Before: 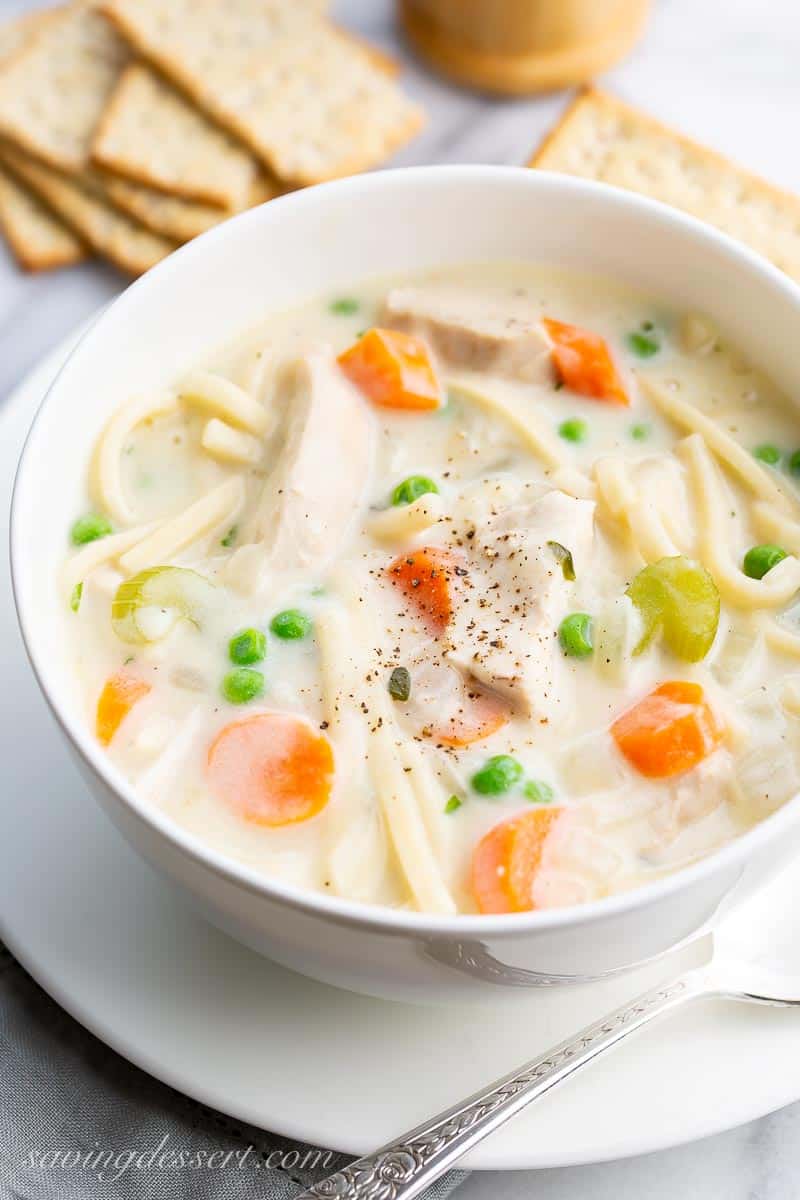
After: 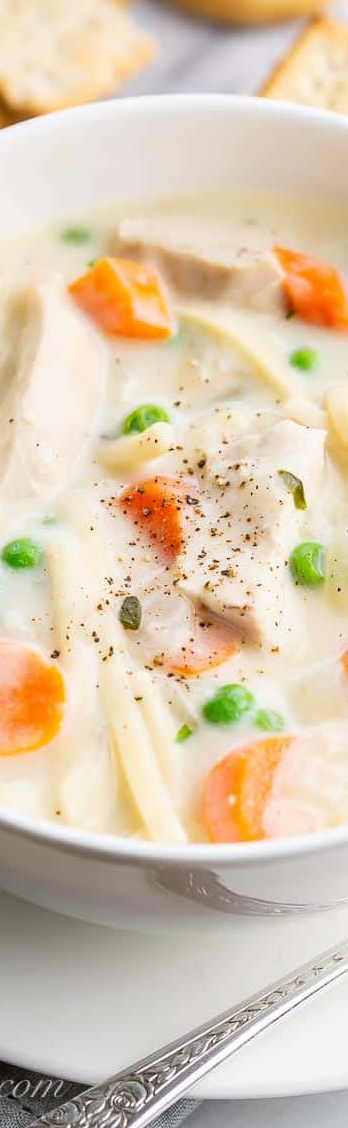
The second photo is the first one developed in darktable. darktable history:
crop: left 33.662%, top 5.964%, right 22.773%
